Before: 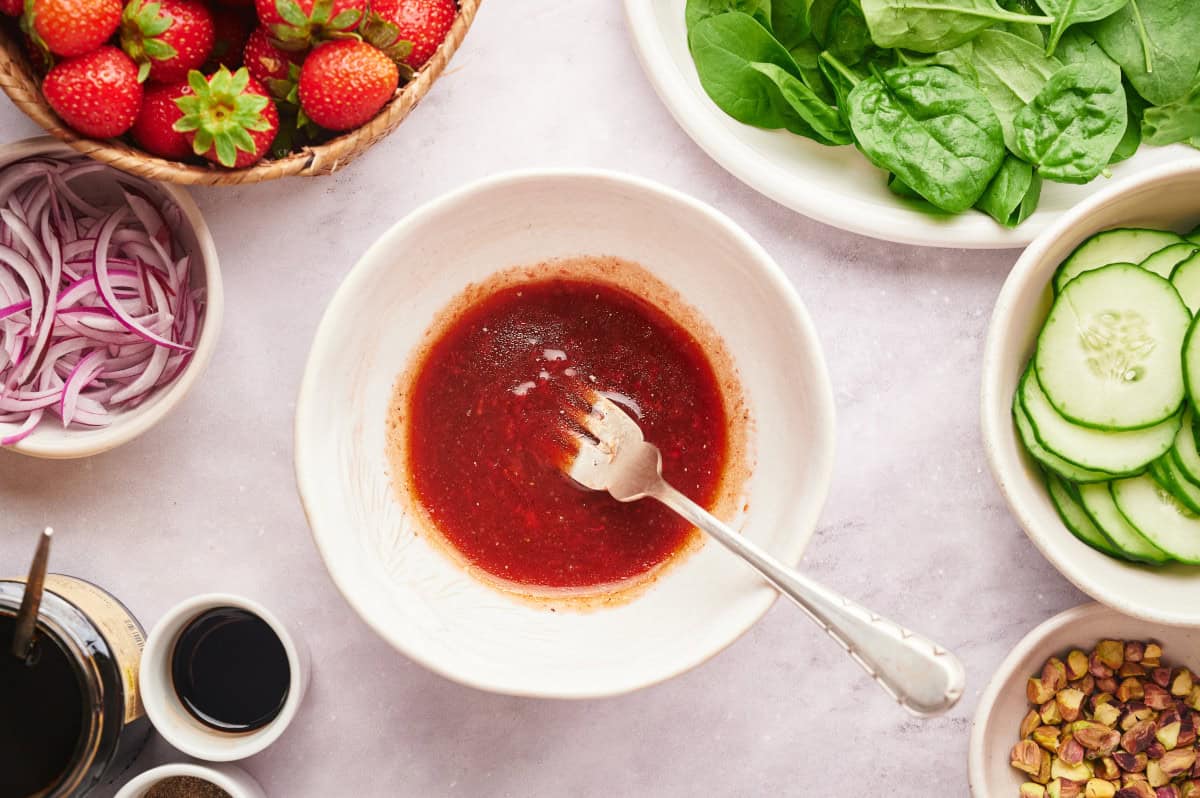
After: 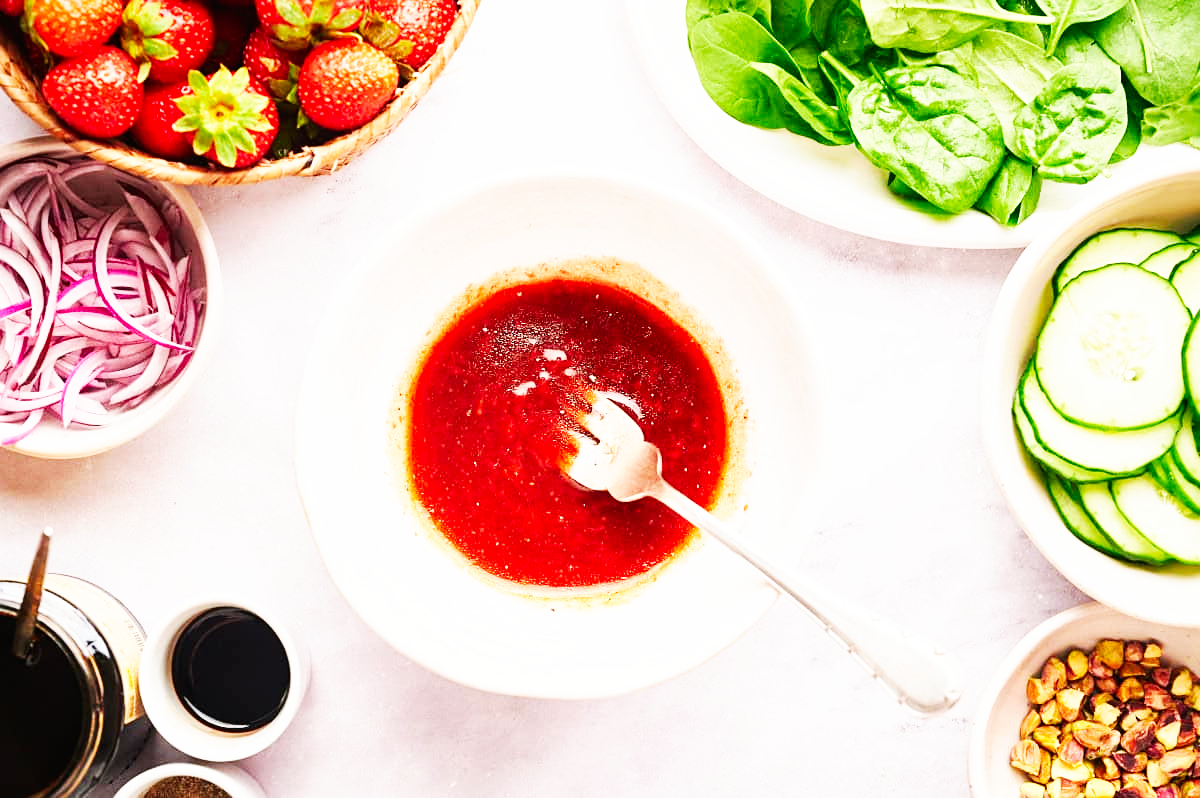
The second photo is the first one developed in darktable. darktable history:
base curve: curves: ch0 [(0, 0) (0.007, 0.004) (0.027, 0.03) (0.046, 0.07) (0.207, 0.54) (0.442, 0.872) (0.673, 0.972) (1, 1)], preserve colors none
sharpen: amount 0.2
